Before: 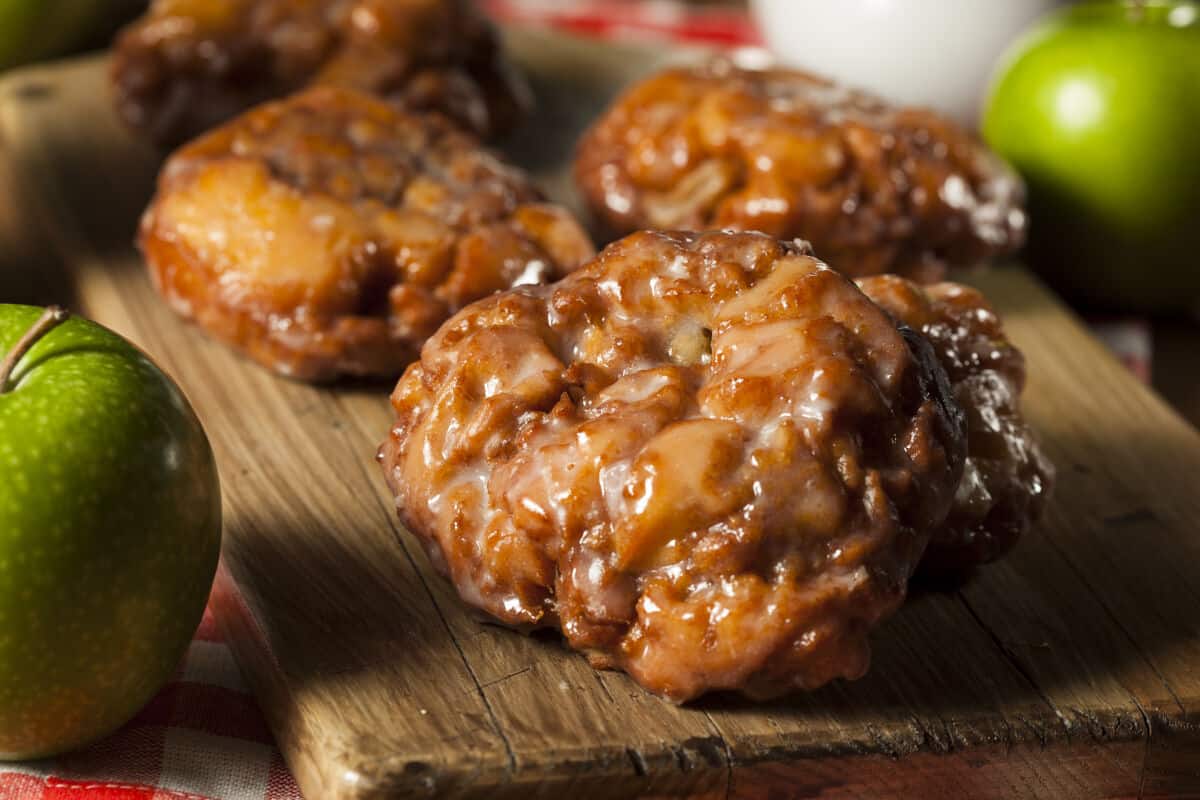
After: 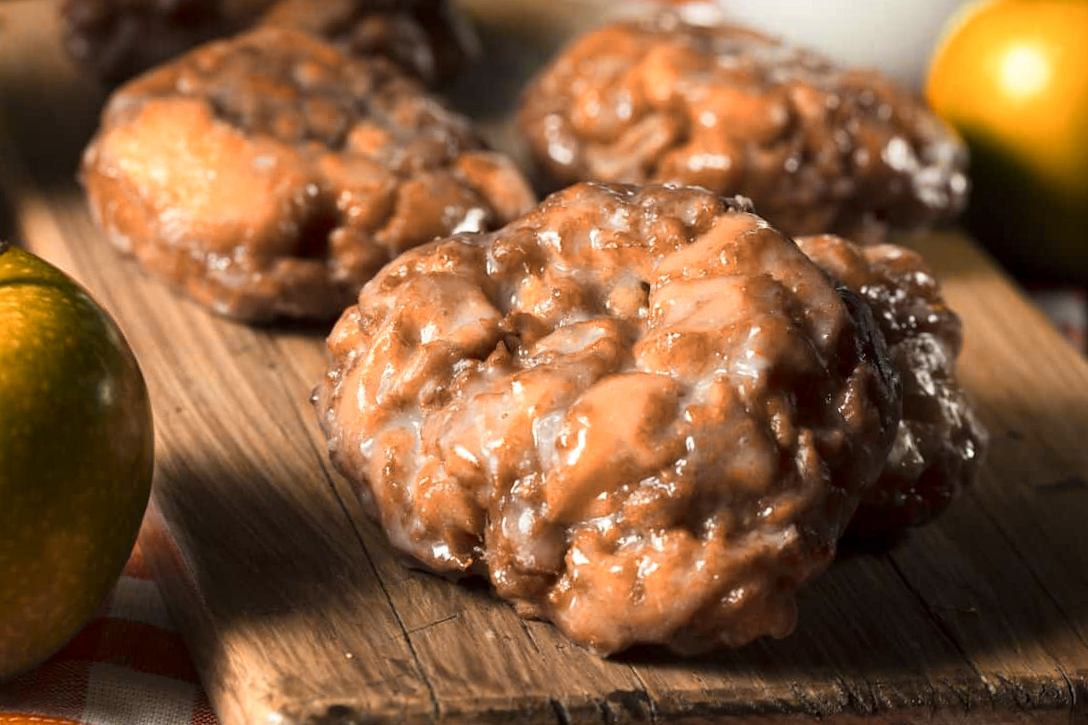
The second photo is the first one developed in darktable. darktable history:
crop and rotate: angle -1.96°, left 3.097%, top 4.154%, right 1.586%, bottom 0.529%
color zones: curves: ch0 [(0.009, 0.528) (0.136, 0.6) (0.255, 0.586) (0.39, 0.528) (0.522, 0.584) (0.686, 0.736) (0.849, 0.561)]; ch1 [(0.045, 0.781) (0.14, 0.416) (0.257, 0.695) (0.442, 0.032) (0.738, 0.338) (0.818, 0.632) (0.891, 0.741) (1, 0.704)]; ch2 [(0, 0.667) (0.141, 0.52) (0.26, 0.37) (0.474, 0.432) (0.743, 0.286)]
